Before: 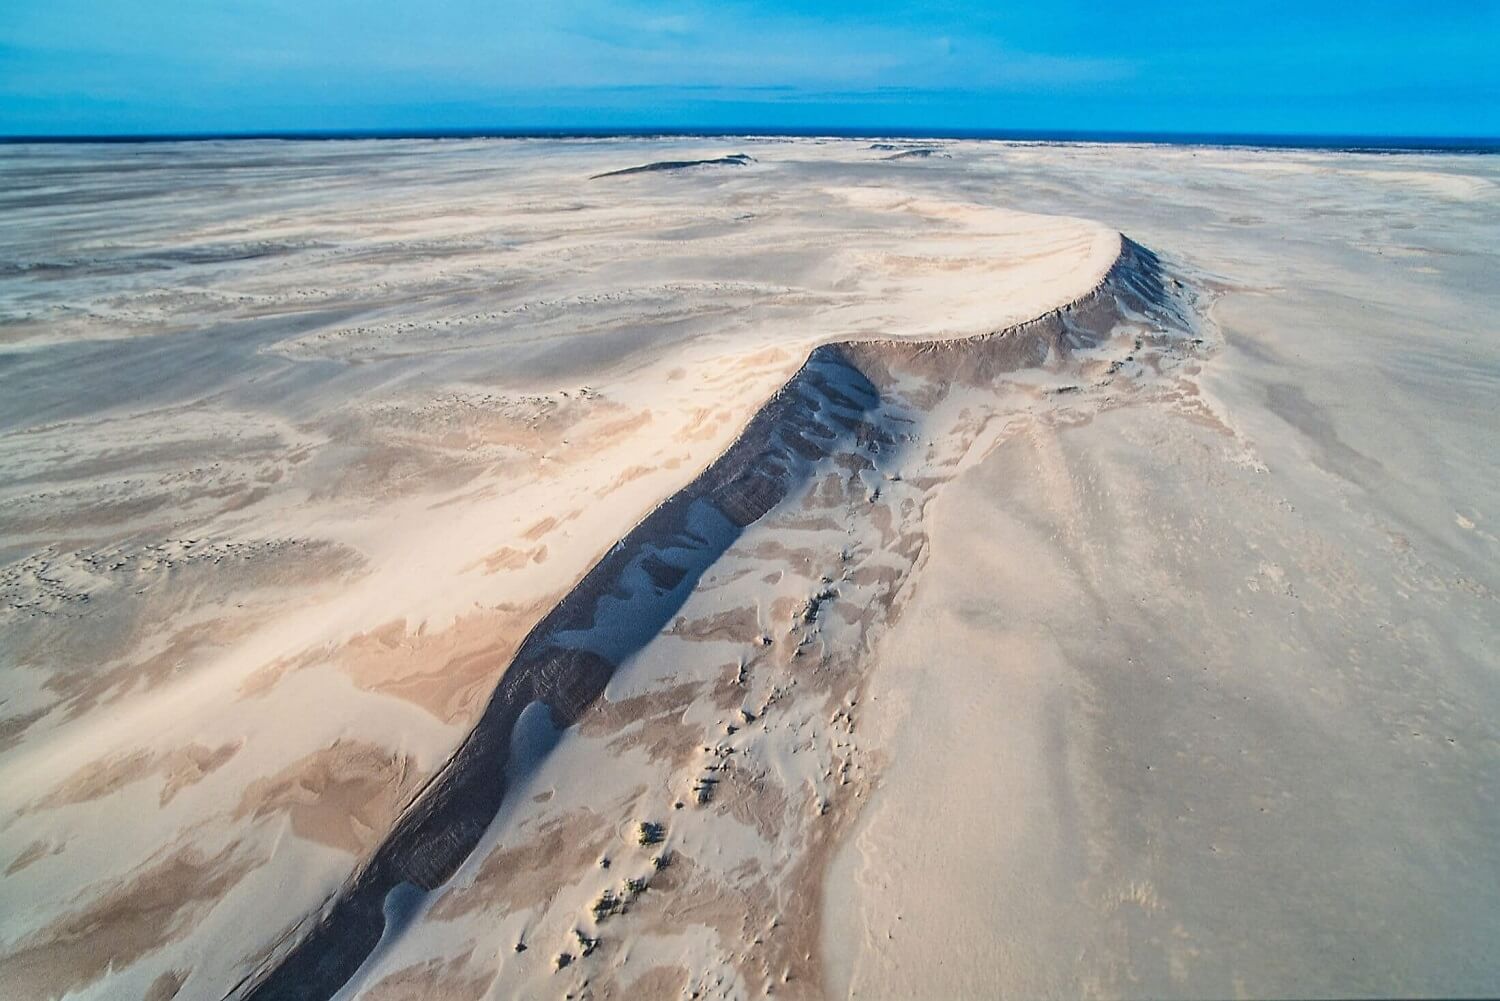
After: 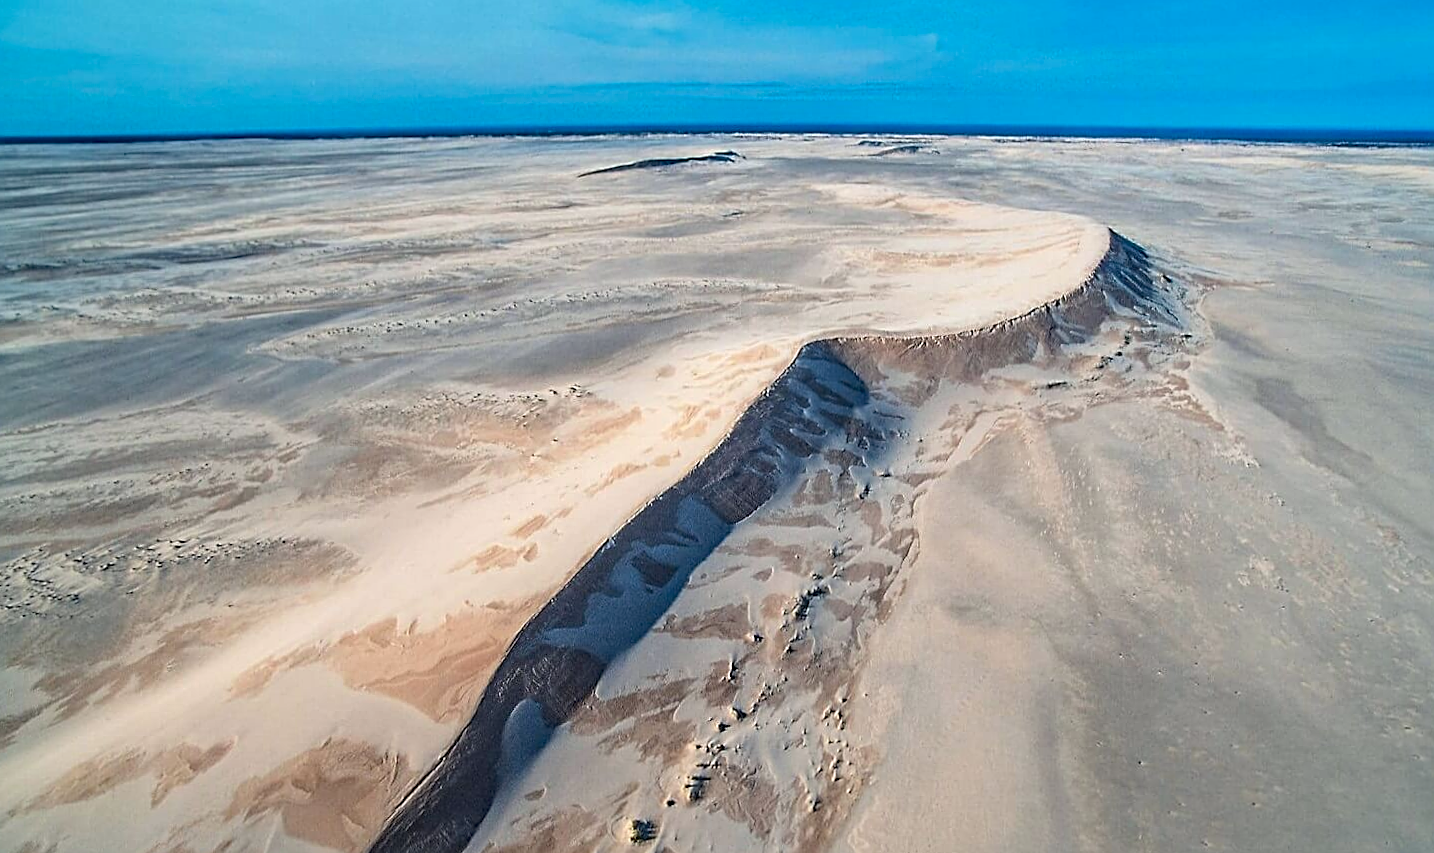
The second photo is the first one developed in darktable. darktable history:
sharpen: on, module defaults
haze removal: compatibility mode true, adaptive false
crop and rotate: angle 0.295°, left 0.353%, right 3.262%, bottom 14.079%
